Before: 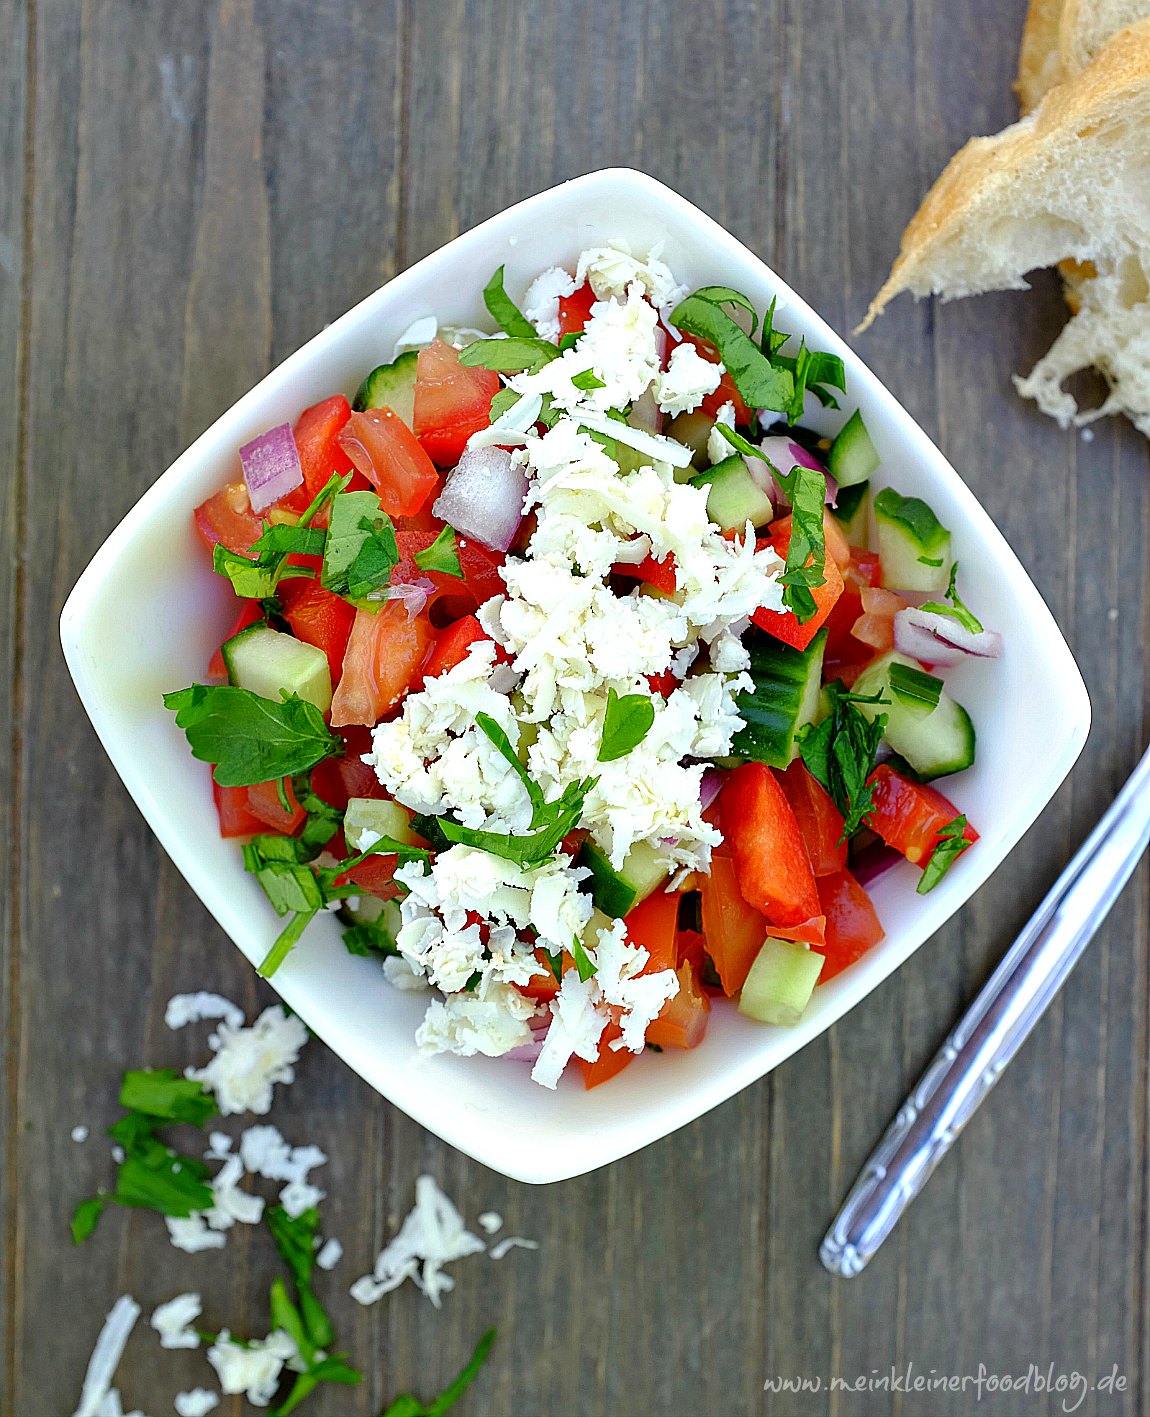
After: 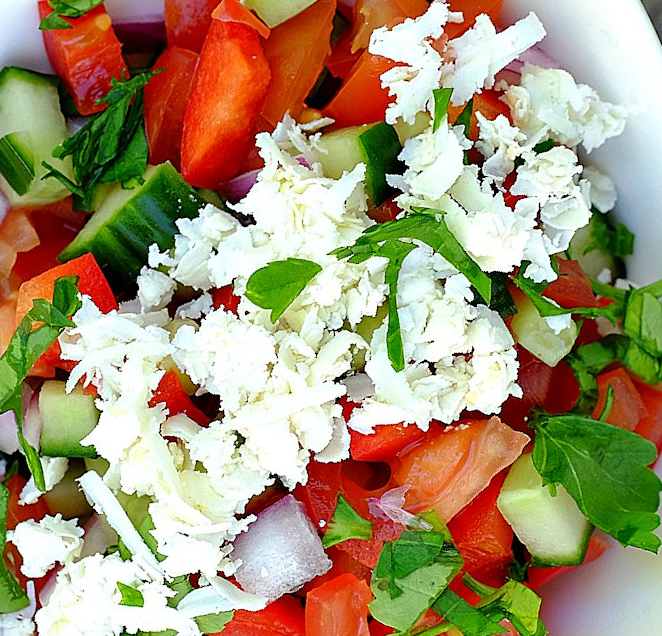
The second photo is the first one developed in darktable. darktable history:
crop and rotate: angle 148.1°, left 9.154%, top 15.671%, right 4.489%, bottom 16.948%
